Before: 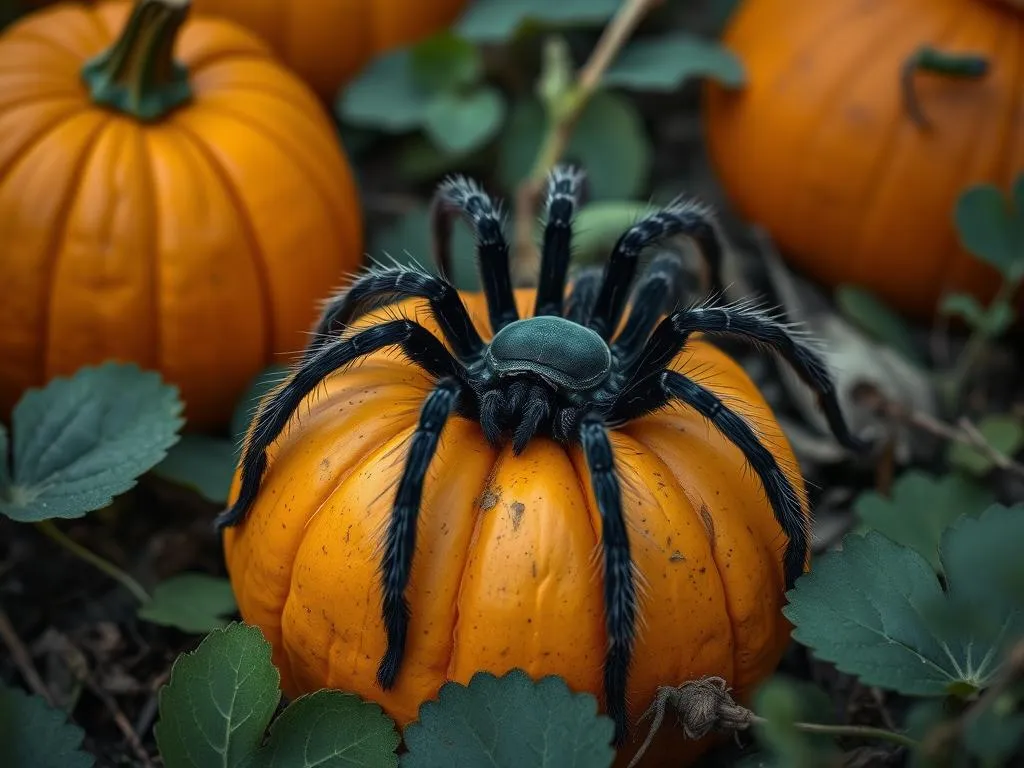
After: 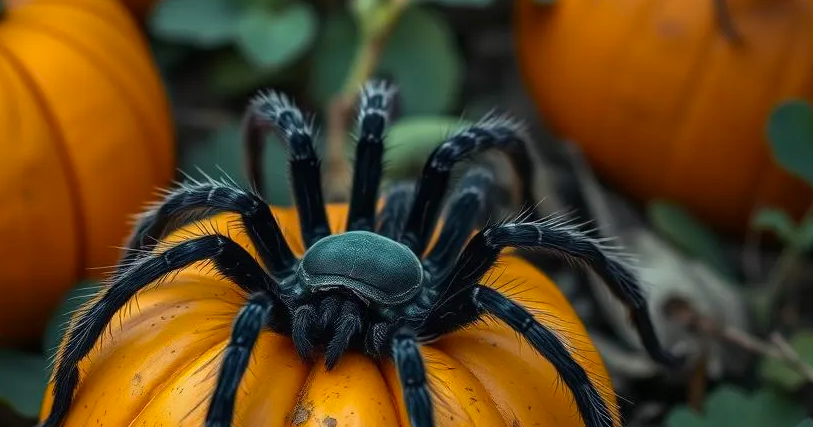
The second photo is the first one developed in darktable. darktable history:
color balance rgb: perceptual saturation grading › global saturation 10%, global vibrance 10%
crop: left 18.38%, top 11.092%, right 2.134%, bottom 33.217%
